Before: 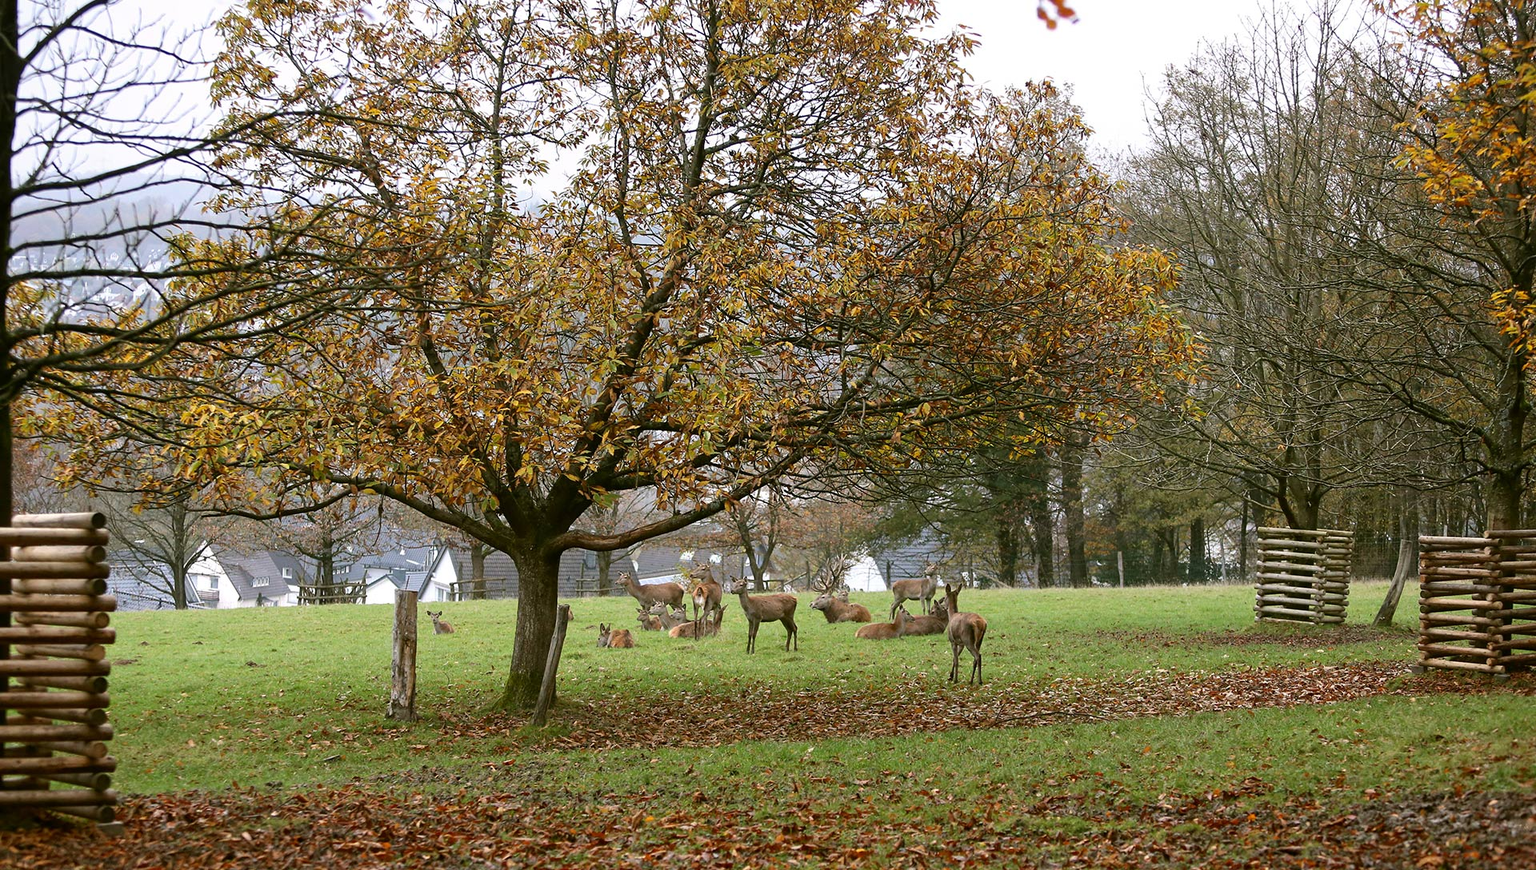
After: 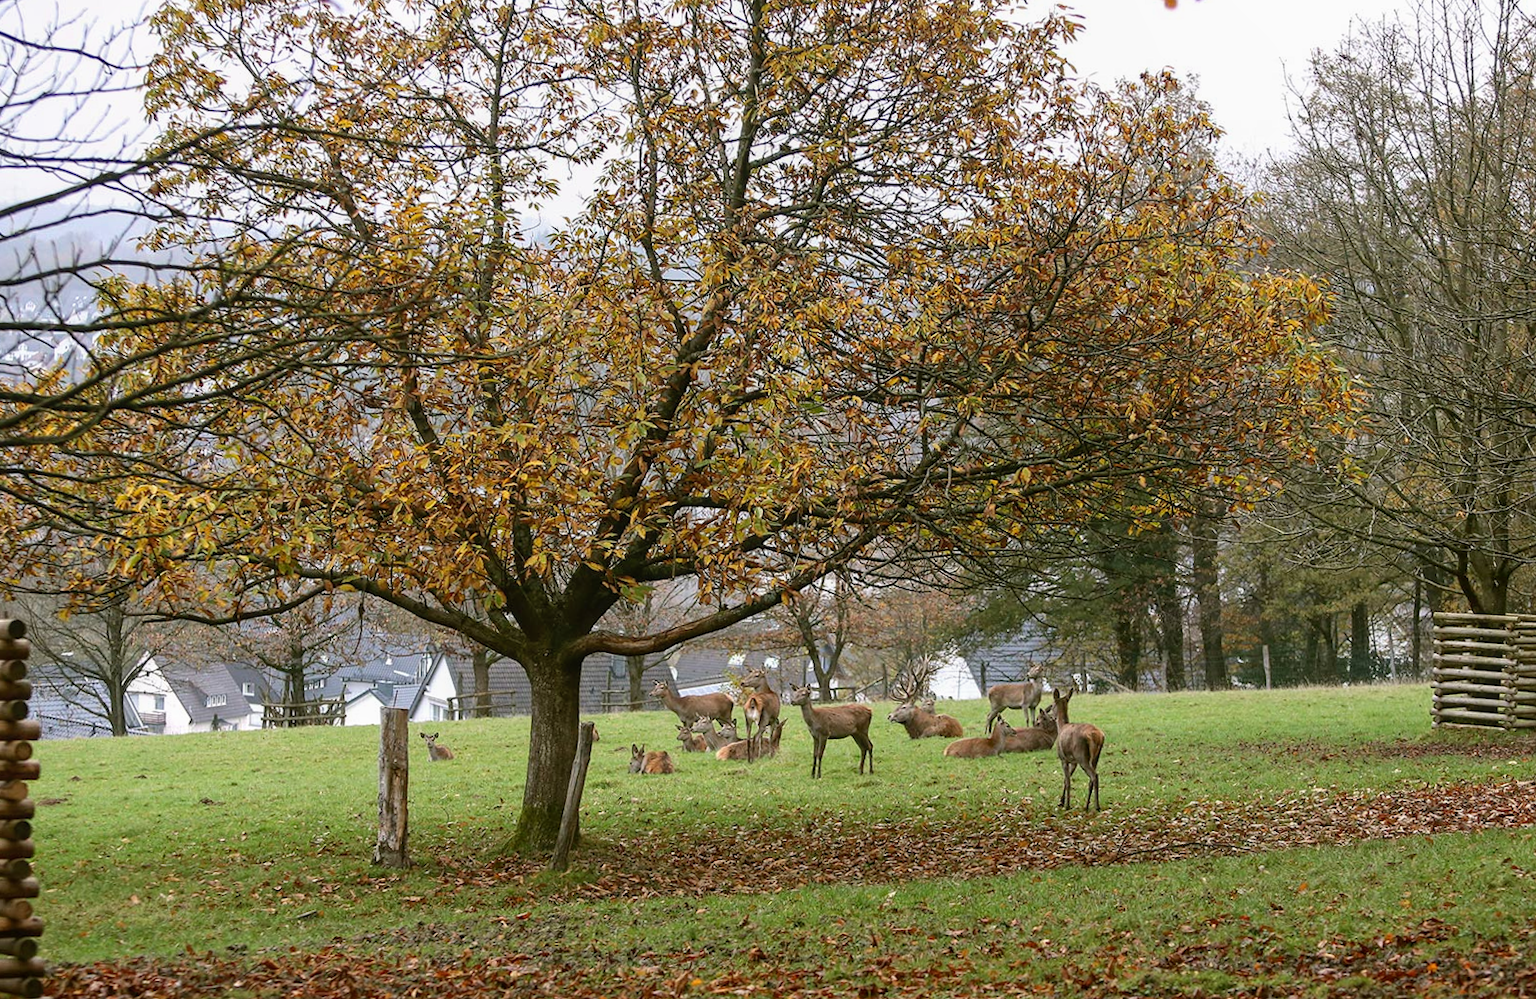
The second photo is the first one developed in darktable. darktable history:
crop and rotate: angle 1°, left 4.281%, top 0.642%, right 11.383%, bottom 2.486%
local contrast: detail 110%
